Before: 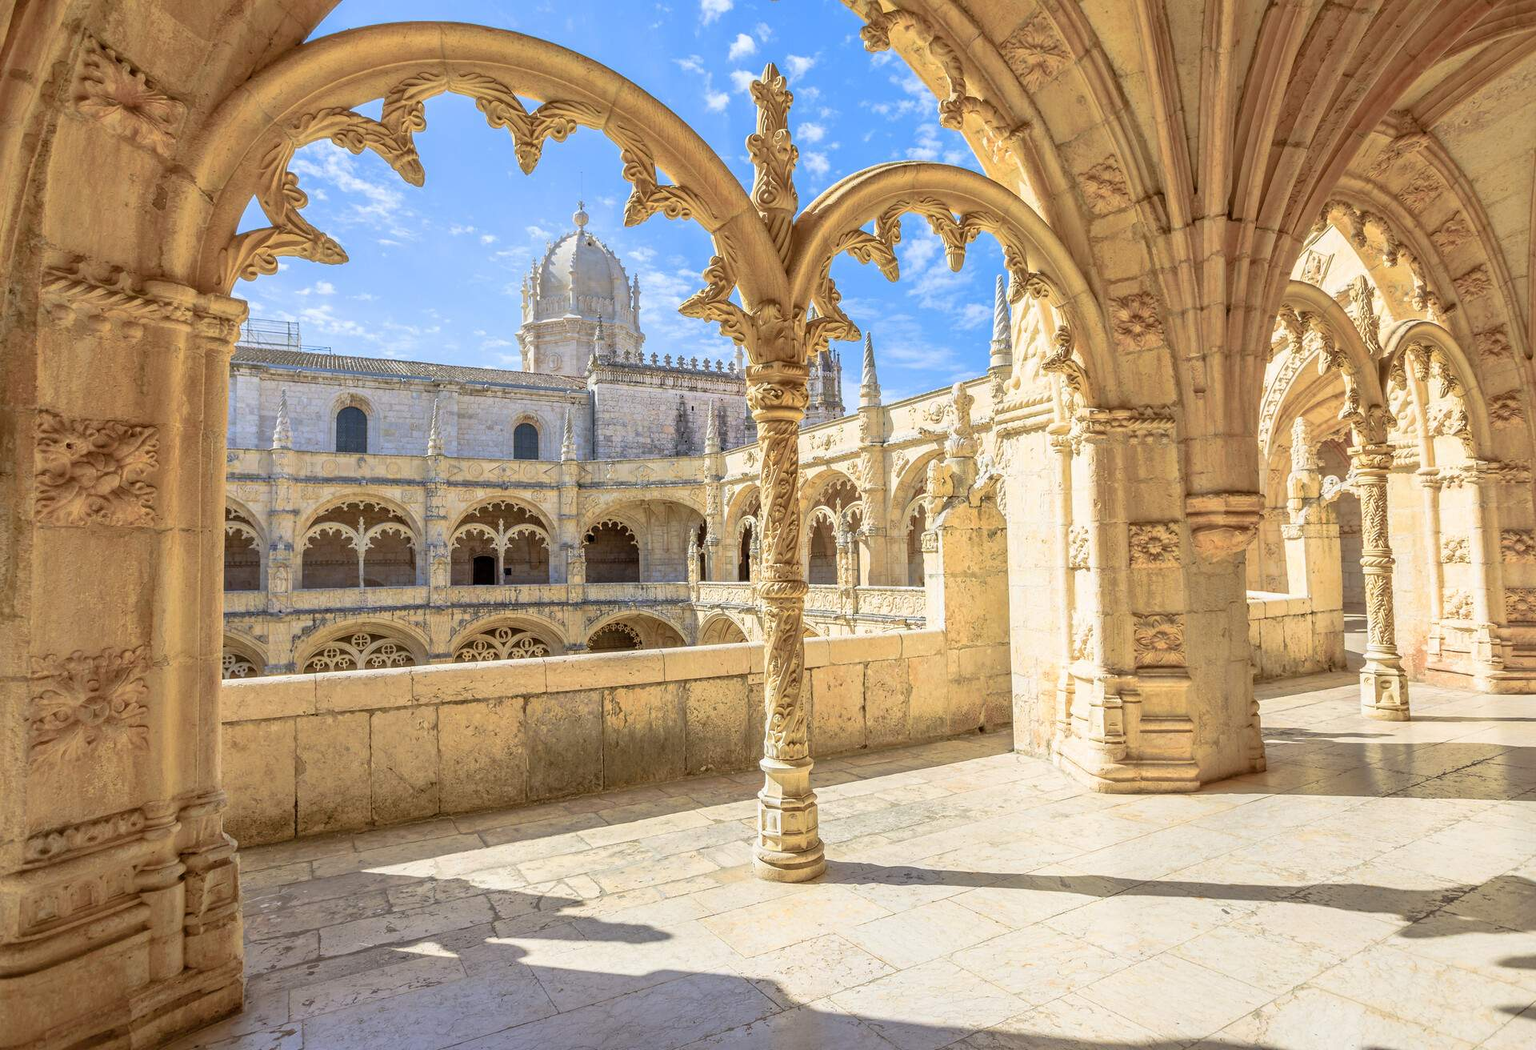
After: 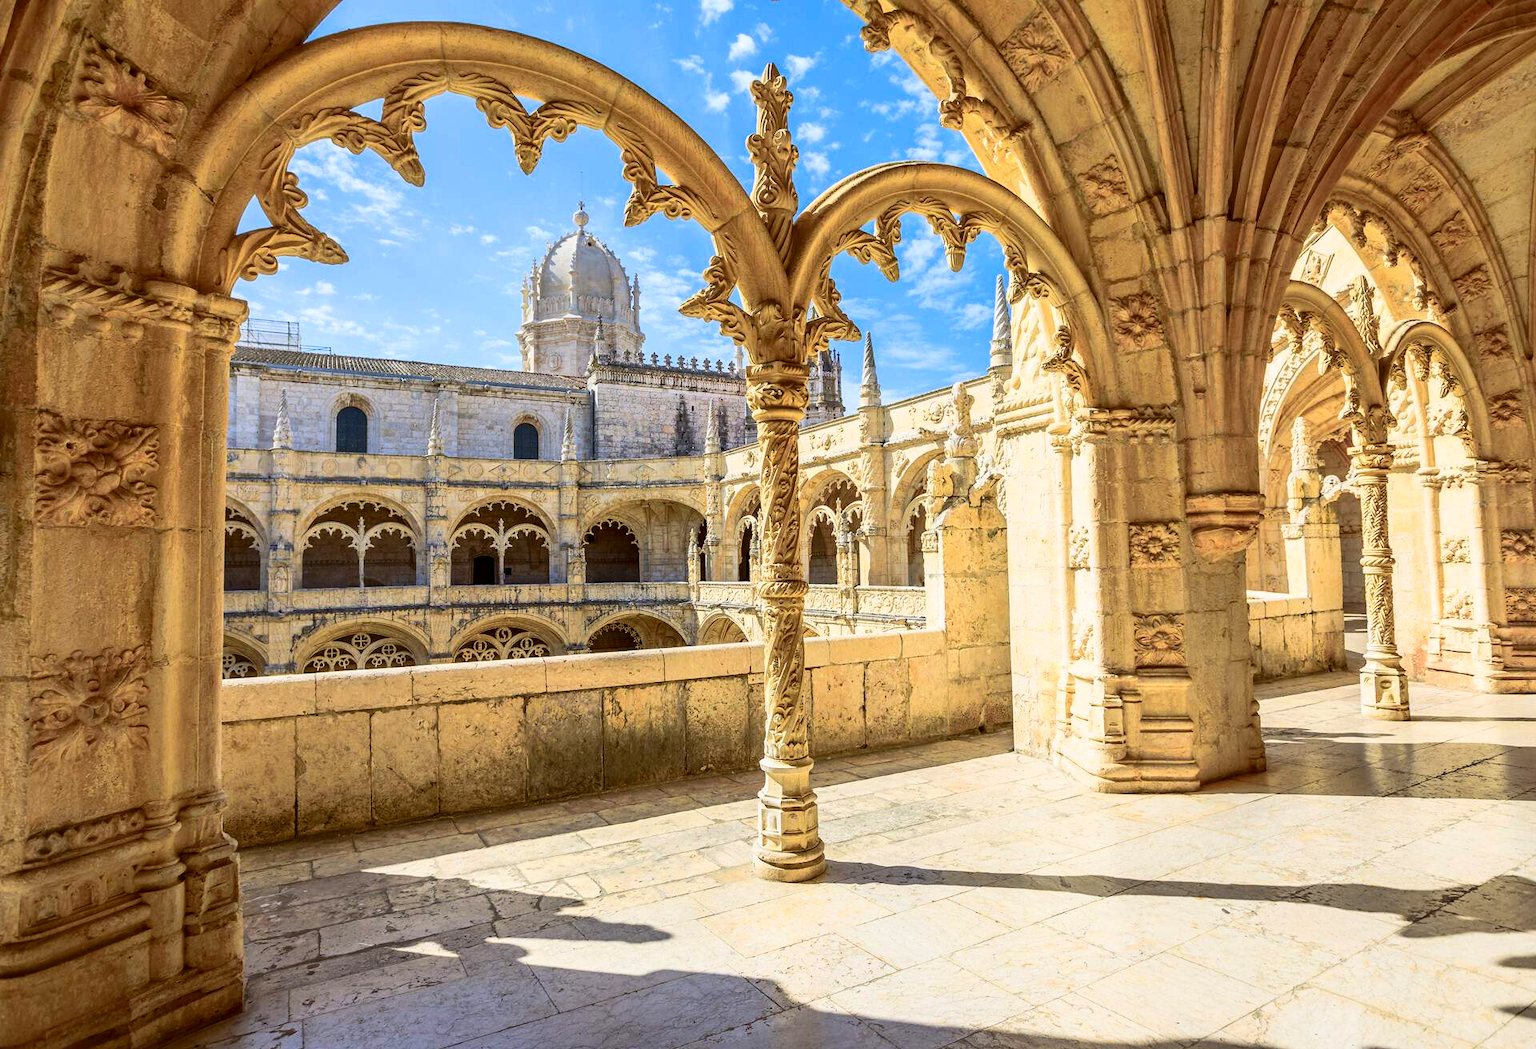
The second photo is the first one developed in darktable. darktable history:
contrast brightness saturation: contrast 0.213, brightness -0.105, saturation 0.207
